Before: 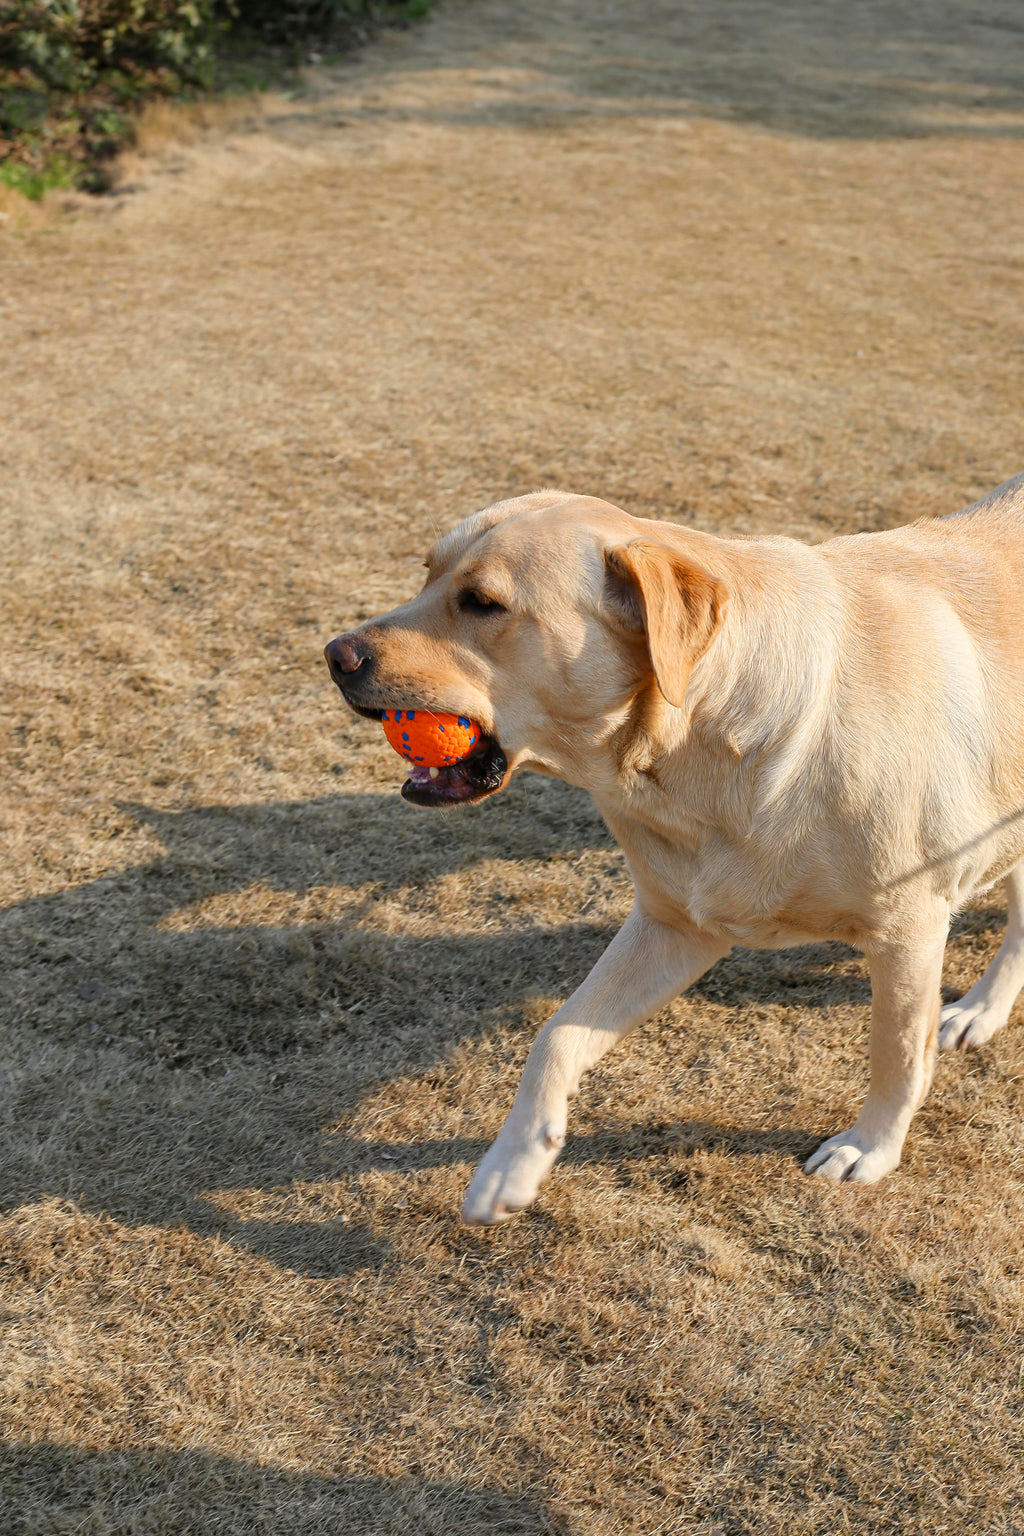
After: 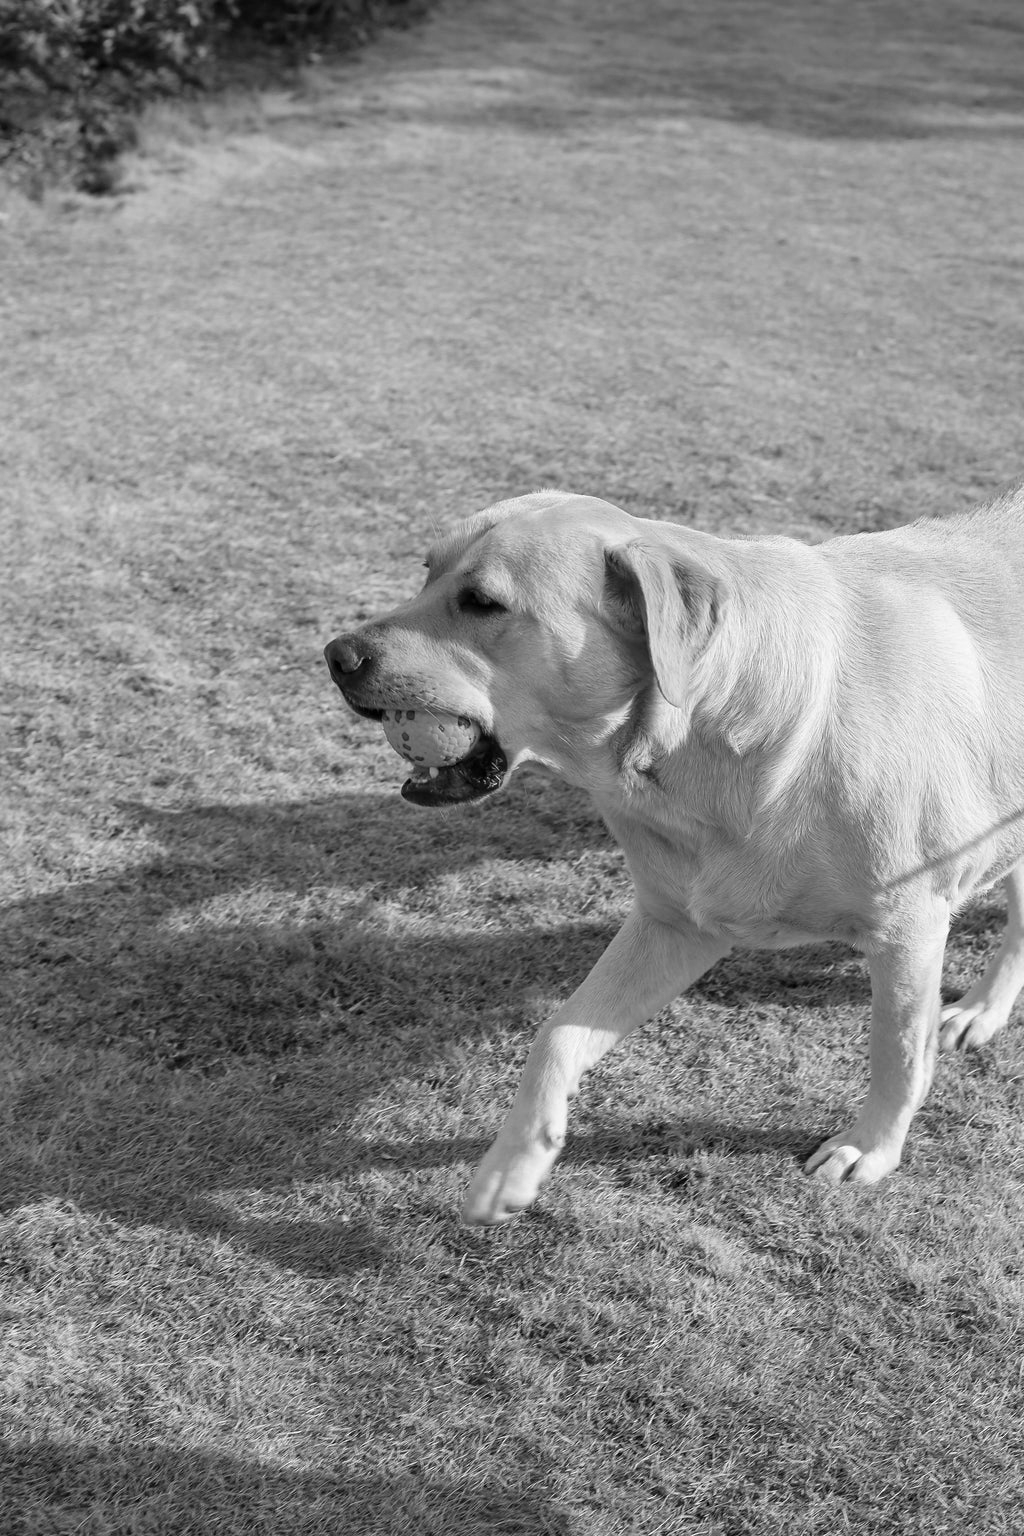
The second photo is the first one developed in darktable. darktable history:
tone equalizer: on, module defaults
monochrome: on, module defaults
white balance: red 1.004, blue 1.024
rotate and perspective: automatic cropping off
